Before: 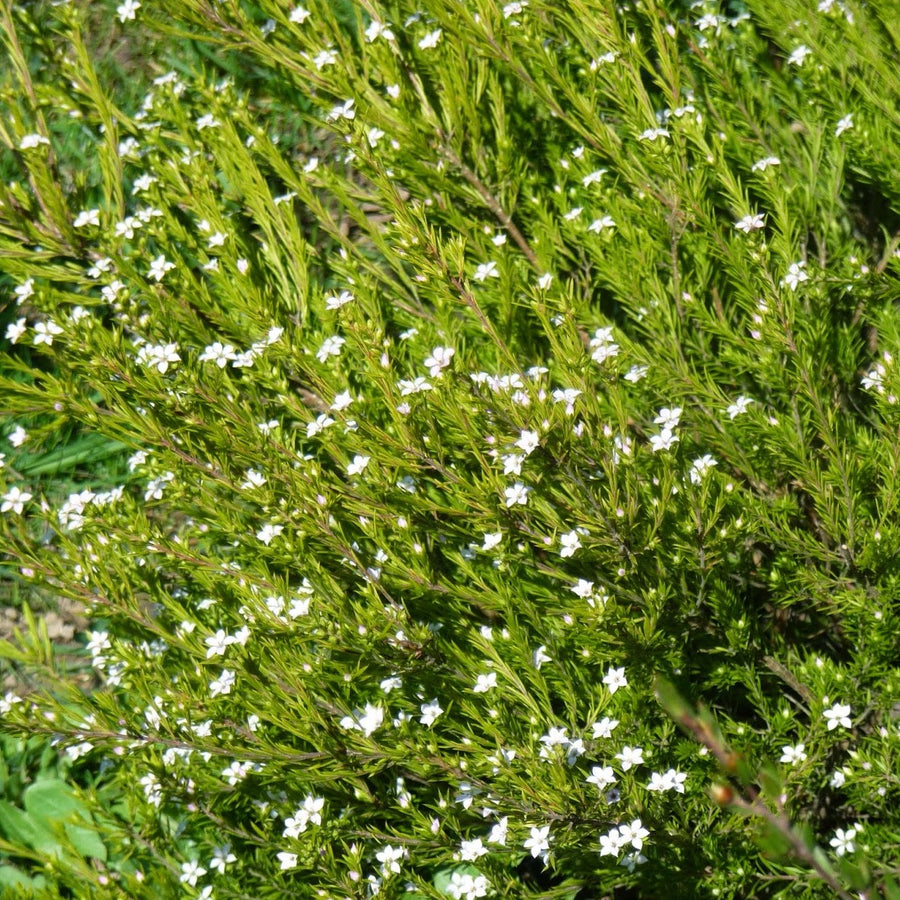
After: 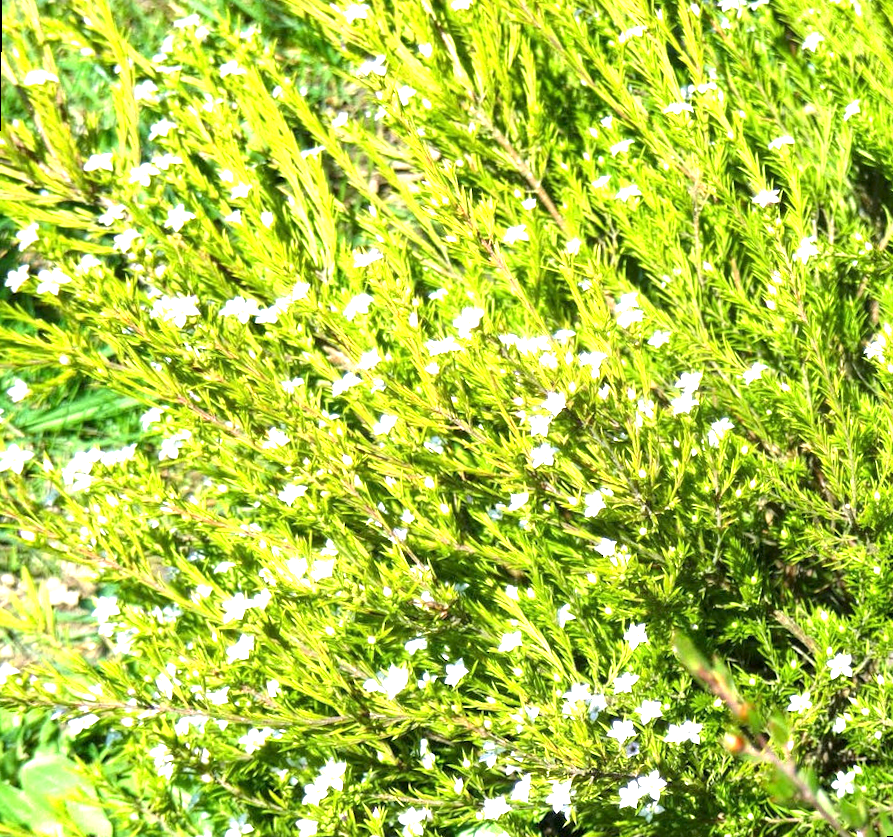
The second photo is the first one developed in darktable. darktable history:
rotate and perspective: rotation 0.679°, lens shift (horizontal) 0.136, crop left 0.009, crop right 0.991, crop top 0.078, crop bottom 0.95
exposure: black level correction 0.001, exposure 1.719 EV, compensate exposure bias true, compensate highlight preservation false
